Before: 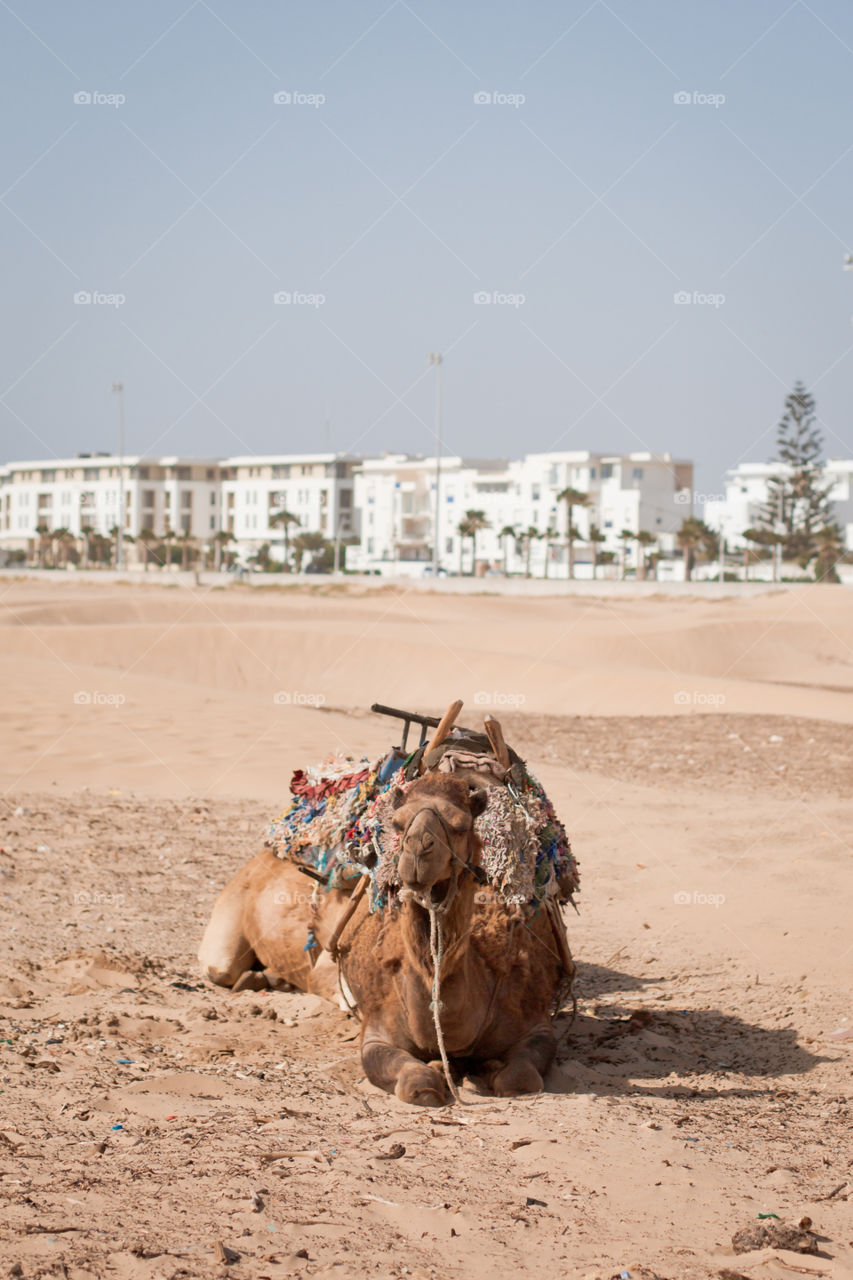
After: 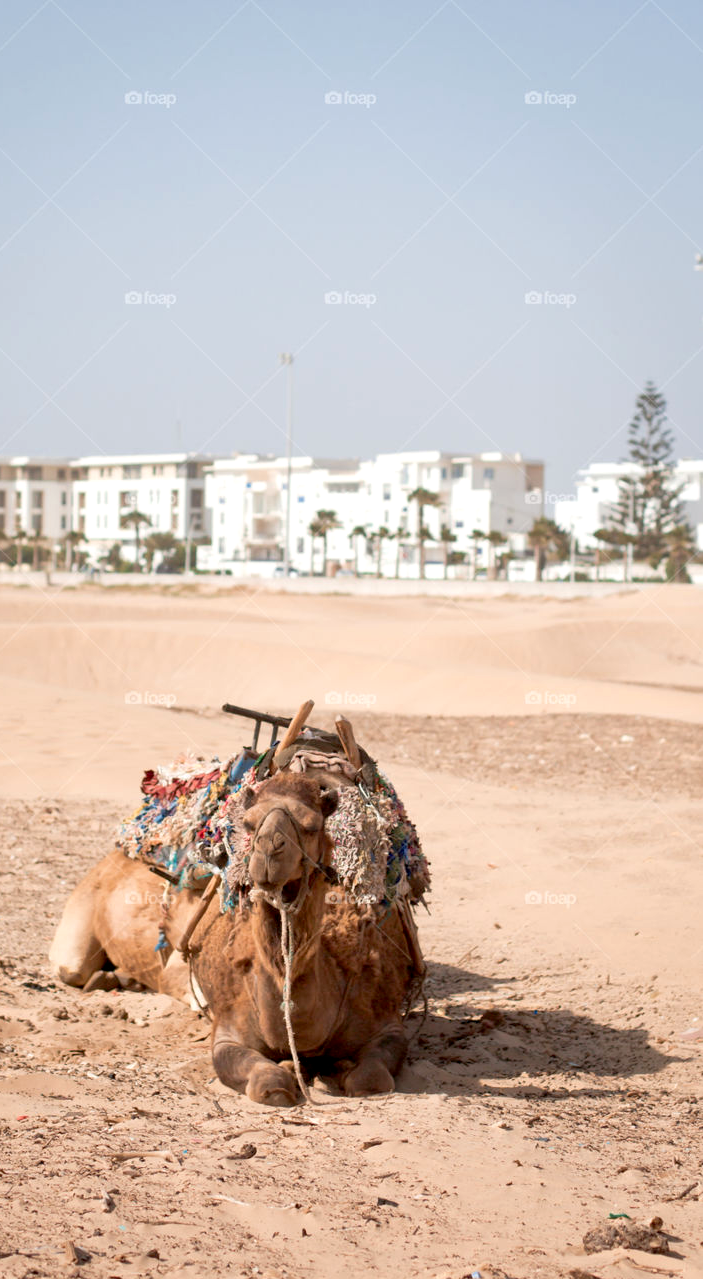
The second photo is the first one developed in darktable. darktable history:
exposure: black level correction 0.005, exposure 0.286 EV, compensate highlight preservation false
crop: left 17.582%, bottom 0.031%
